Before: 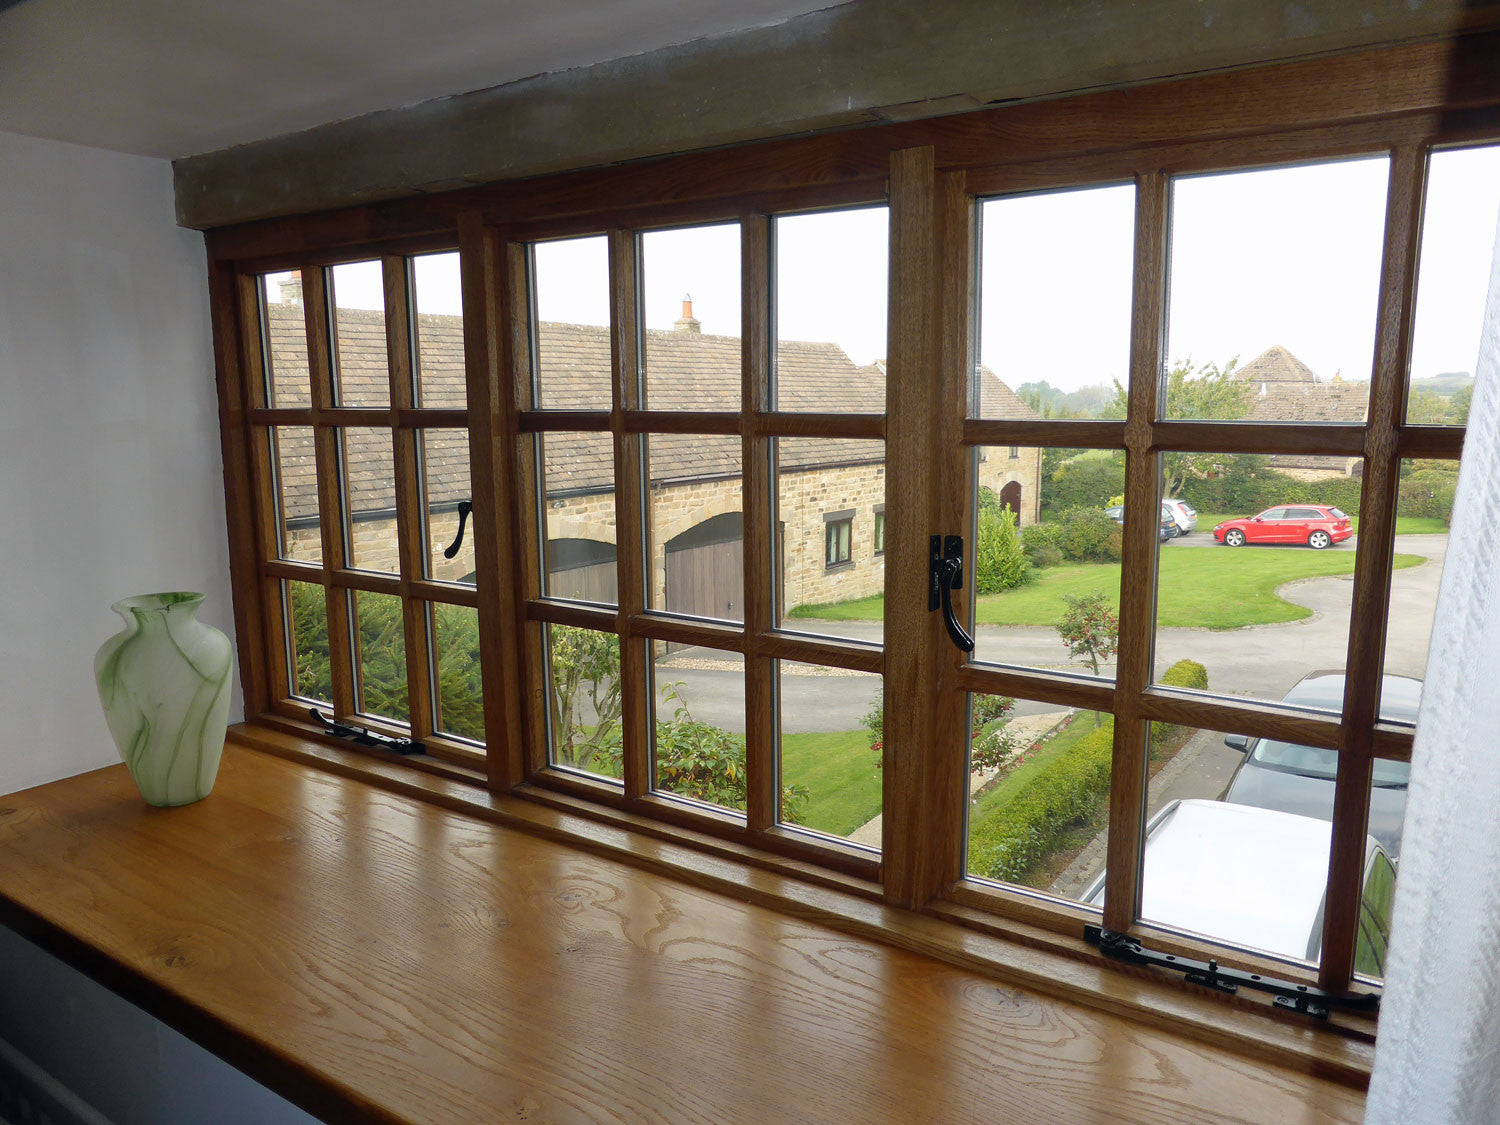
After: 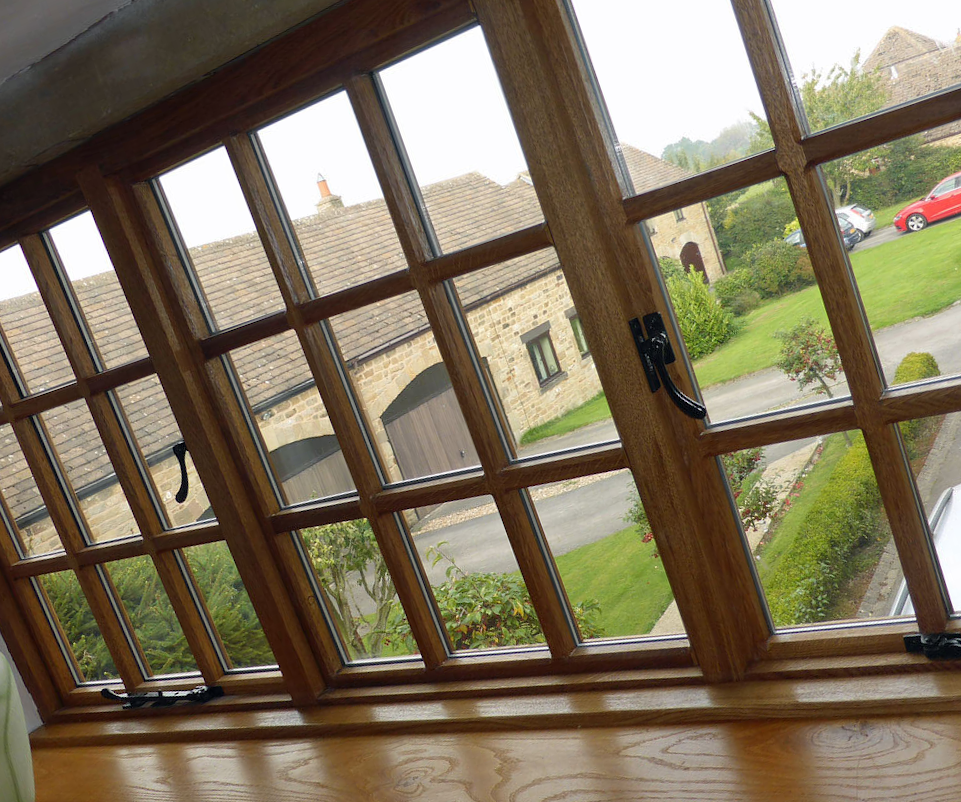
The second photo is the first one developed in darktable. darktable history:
crop and rotate: angle 19.39°, left 6.917%, right 4.208%, bottom 1.168%
